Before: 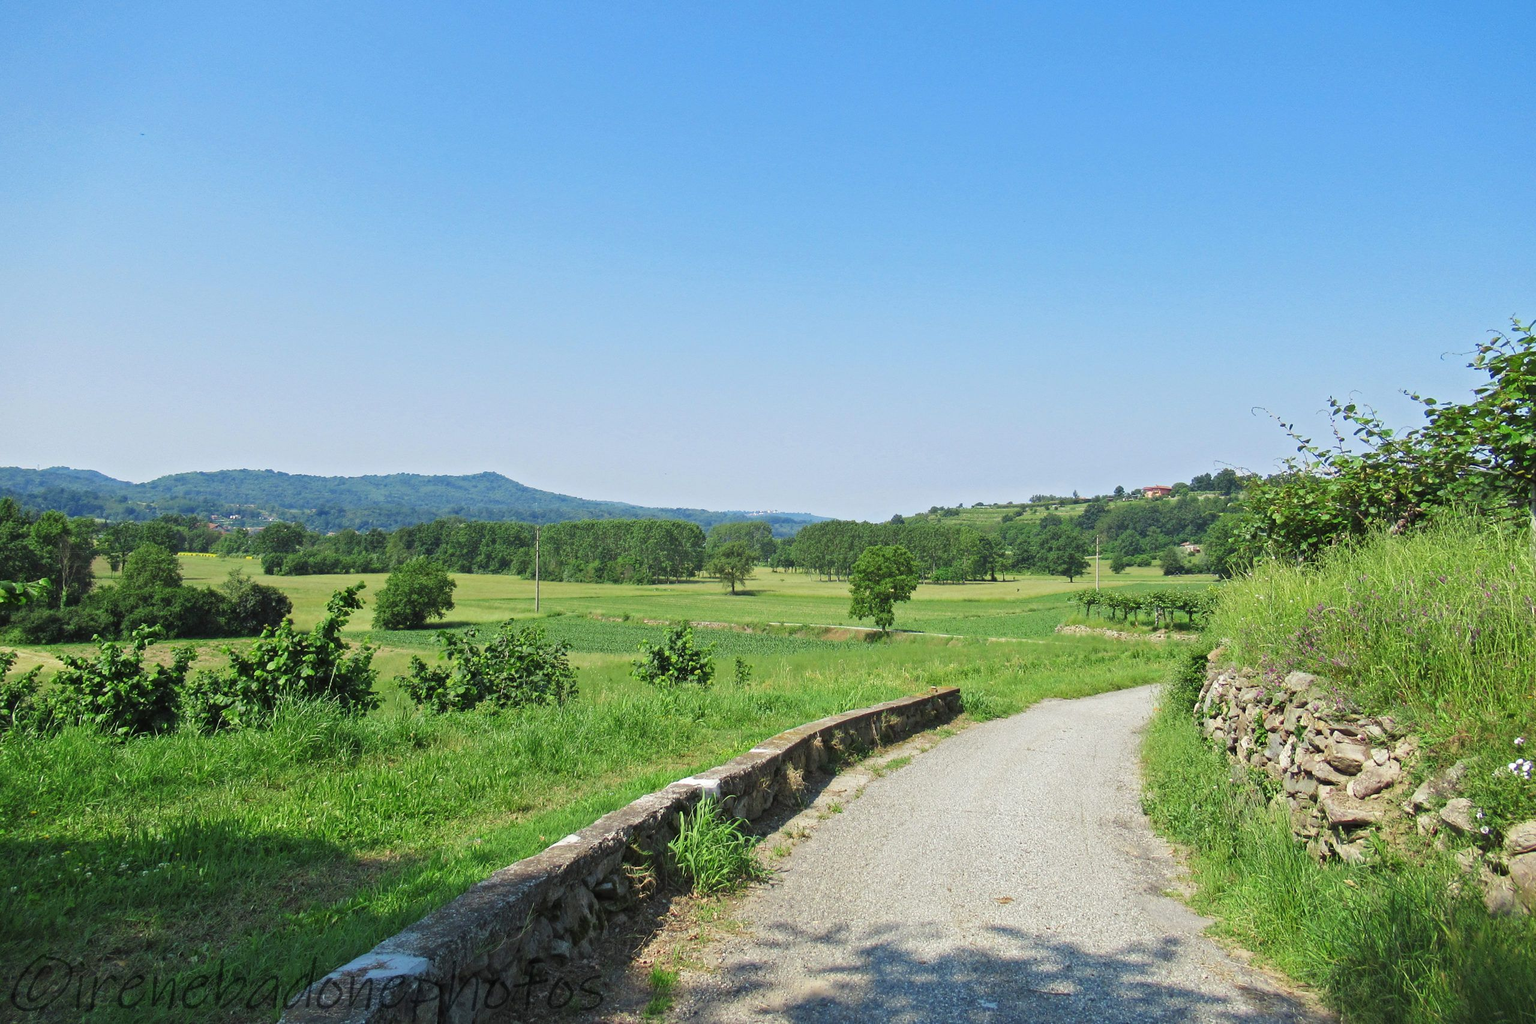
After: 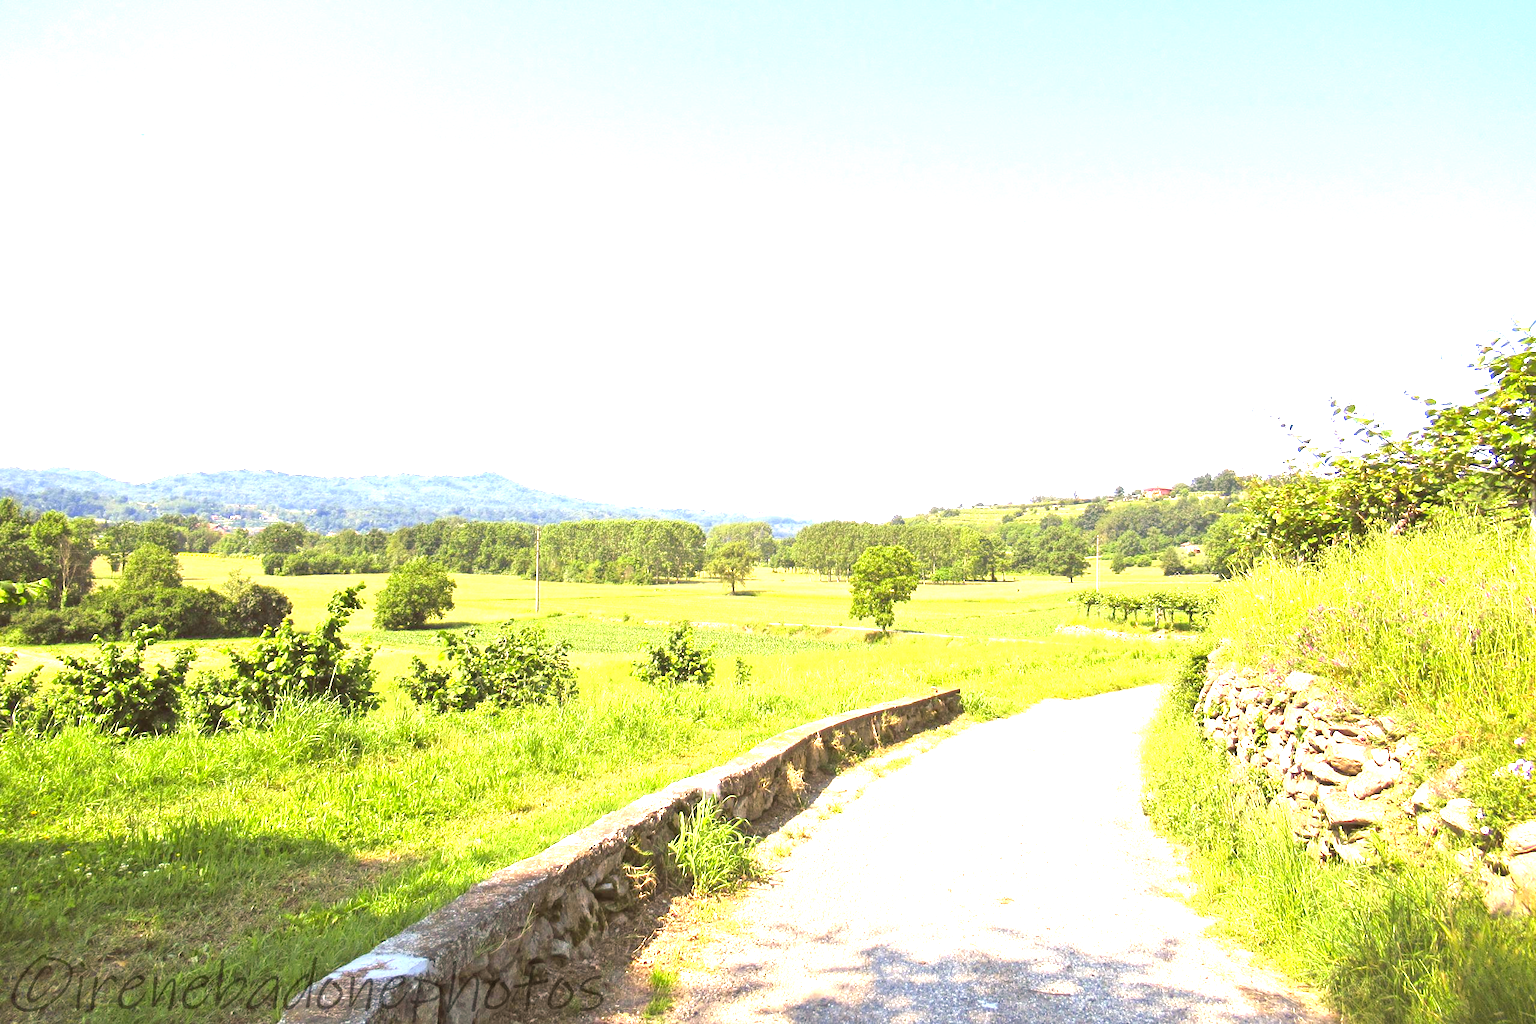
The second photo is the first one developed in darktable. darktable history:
exposure: black level correction 0, exposure 1.975 EV, compensate exposure bias true, compensate highlight preservation false
color balance rgb: shadows lift › luminance -5%, shadows lift › chroma 1.1%, shadows lift › hue 219°, power › luminance 10%, power › chroma 2.83%, power › hue 60°, highlights gain › chroma 4.52%, highlights gain › hue 33.33°, saturation formula JzAzBz (2021)
